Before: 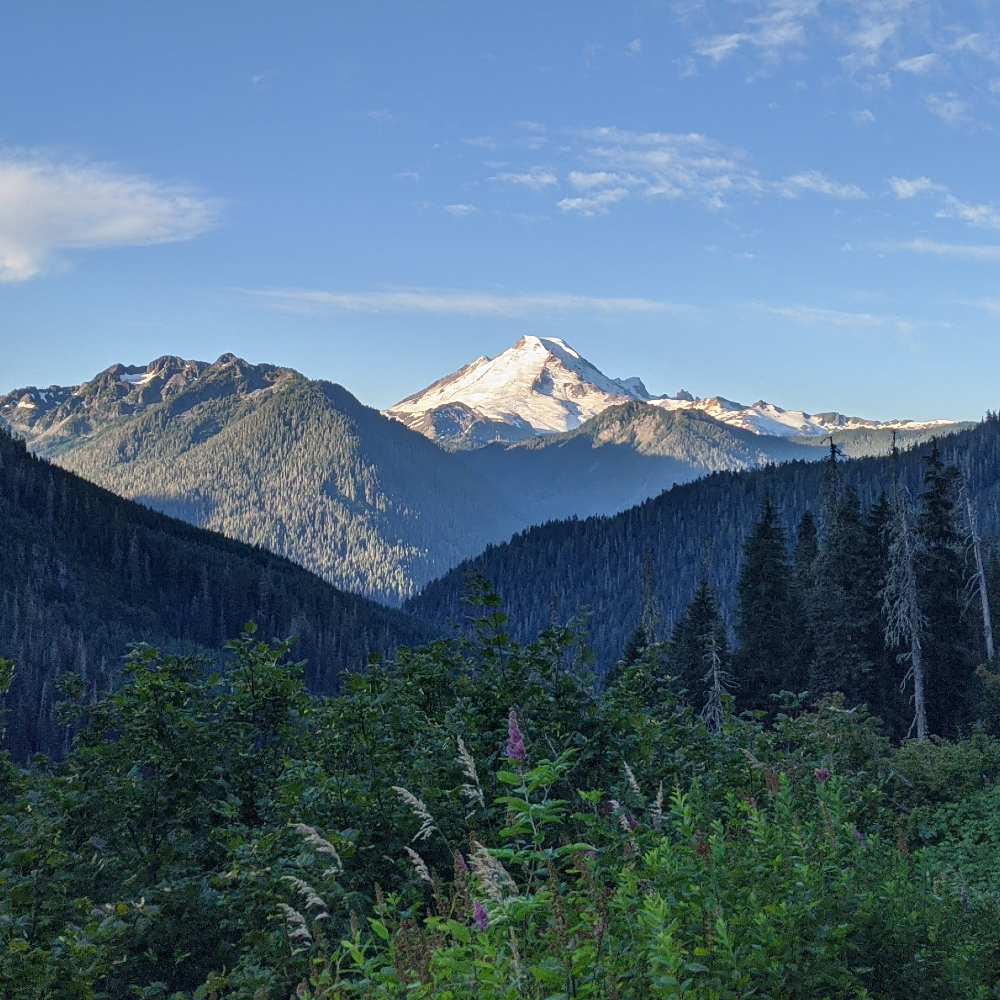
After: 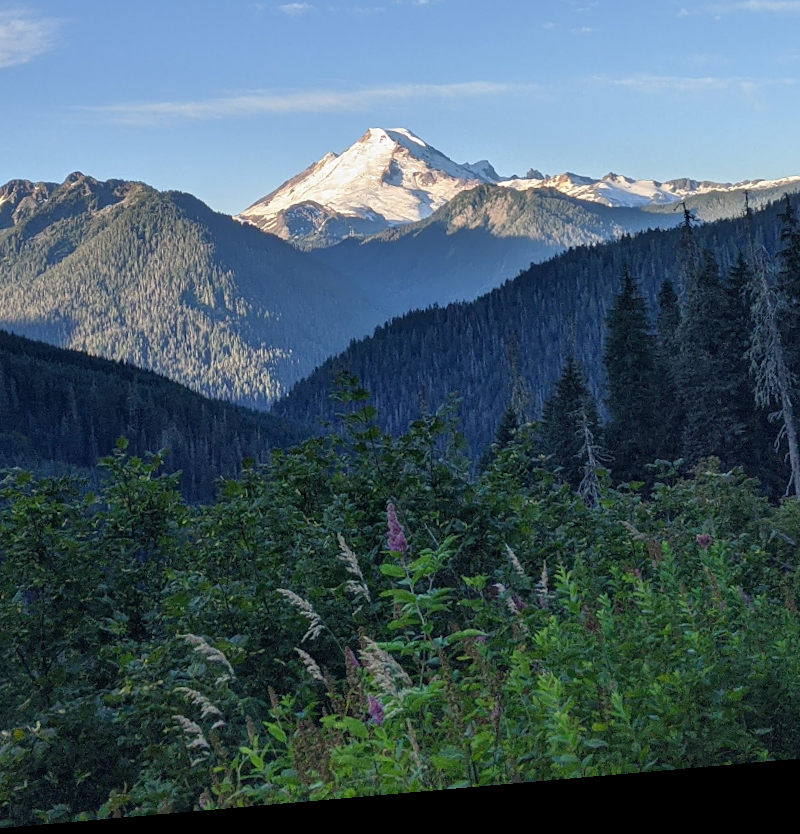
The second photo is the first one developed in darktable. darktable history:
crop: left 16.871%, top 22.857%, right 9.116%
rotate and perspective: rotation -4.98°, automatic cropping off
